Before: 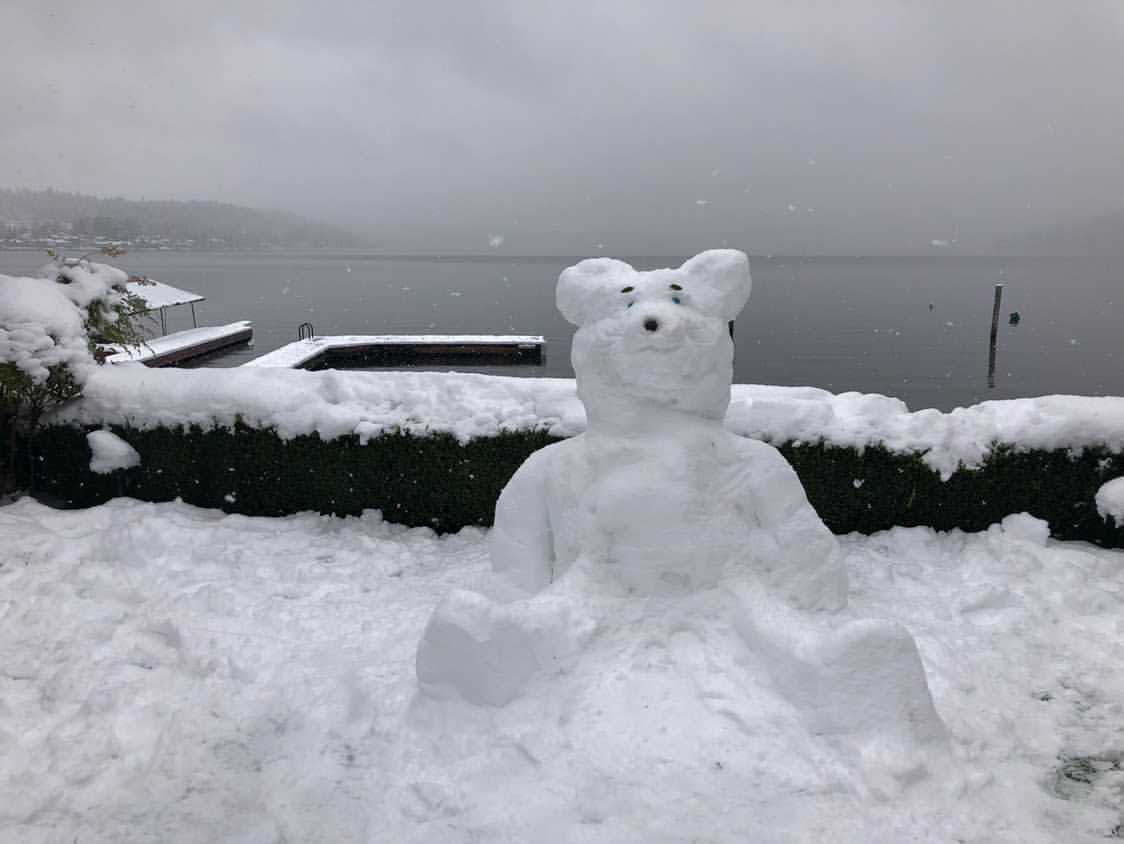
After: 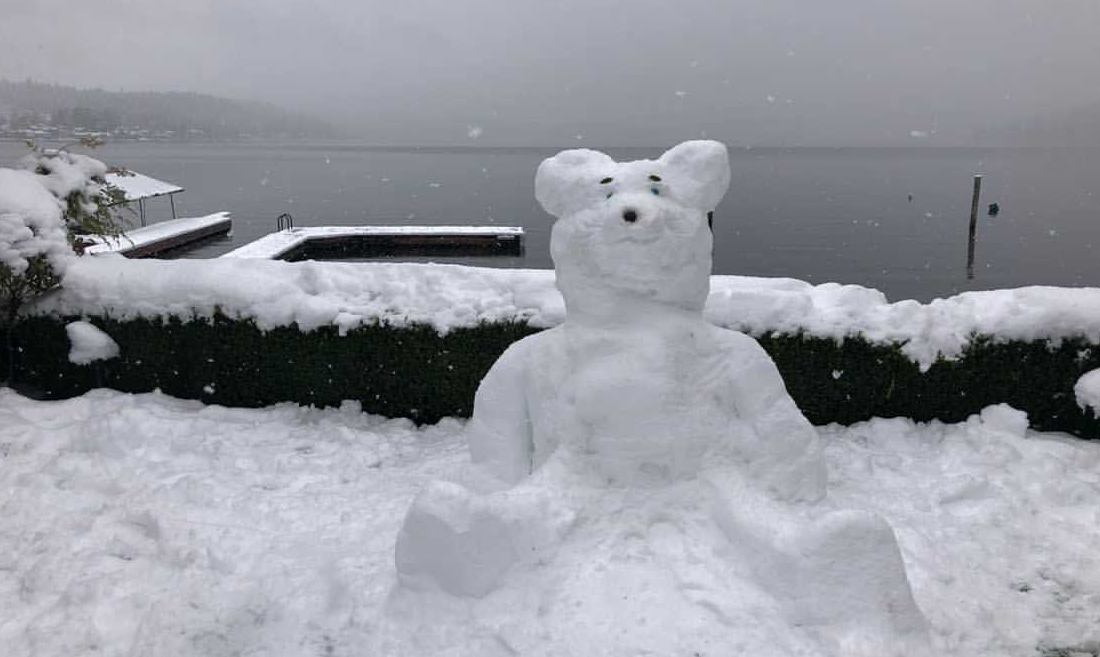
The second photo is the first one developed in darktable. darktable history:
crop and rotate: left 1.963%, top 12.939%, right 0.167%, bottom 9.143%
